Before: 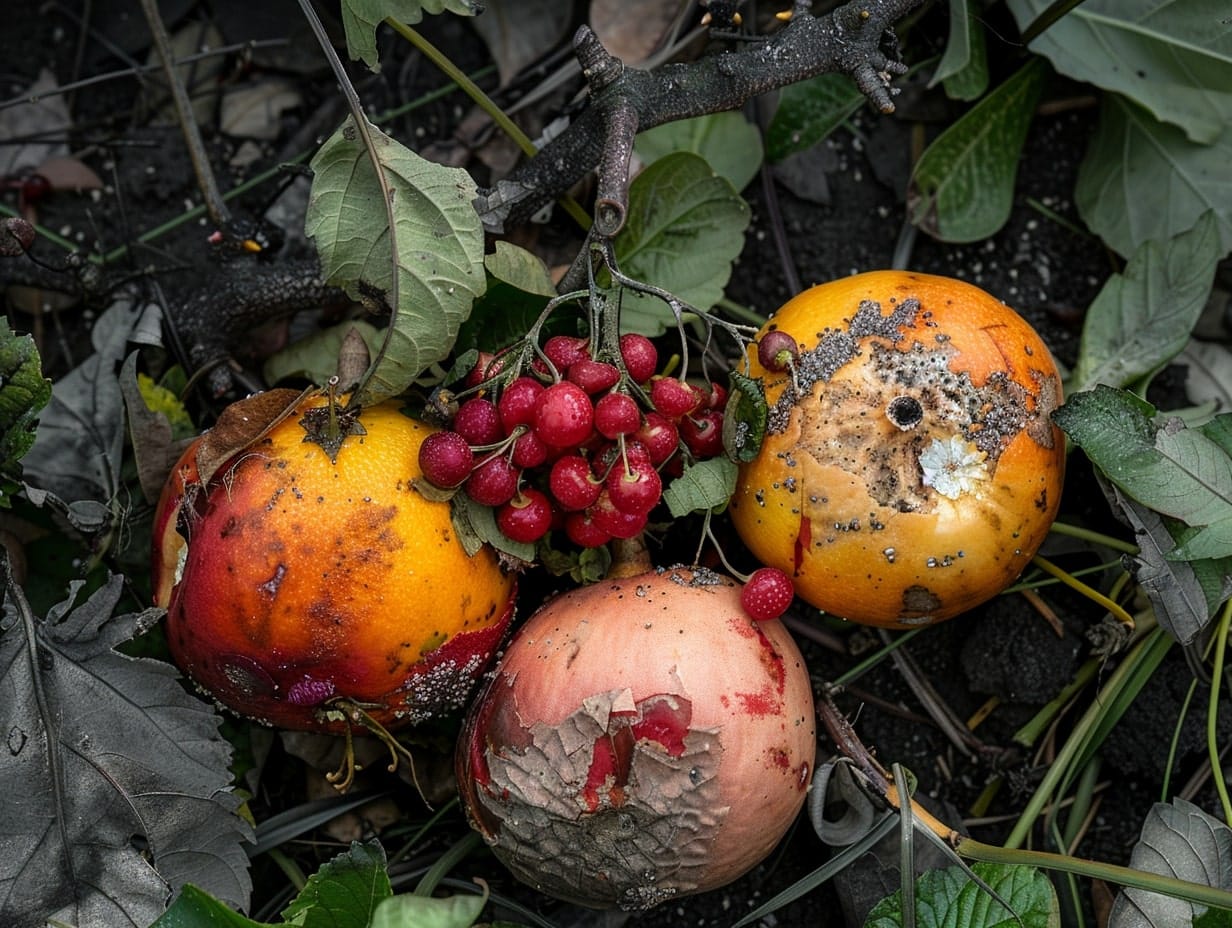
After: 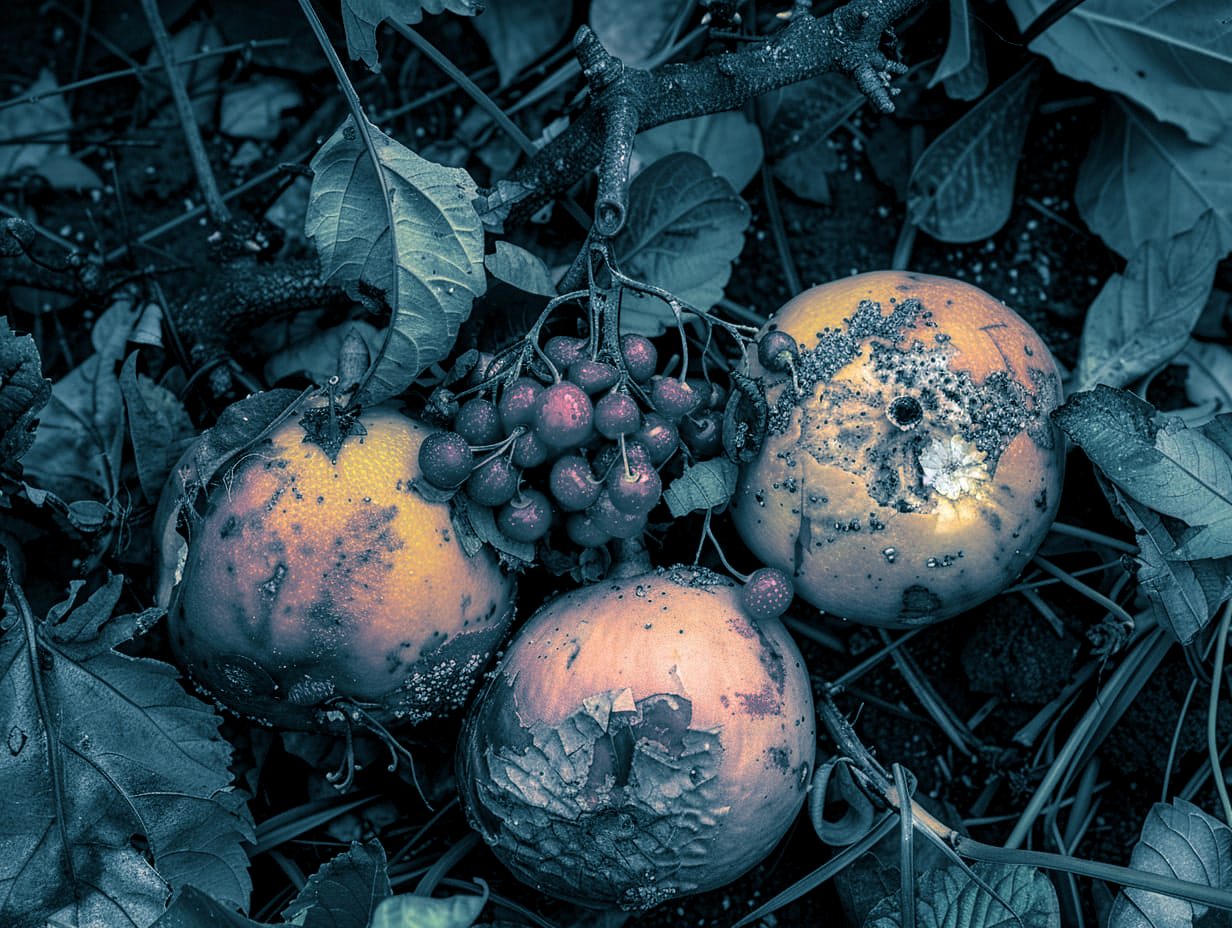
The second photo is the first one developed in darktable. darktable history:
split-toning: shadows › hue 212.4°, balance -70
color balance: mode lift, gamma, gain (sRGB)
local contrast: on, module defaults
